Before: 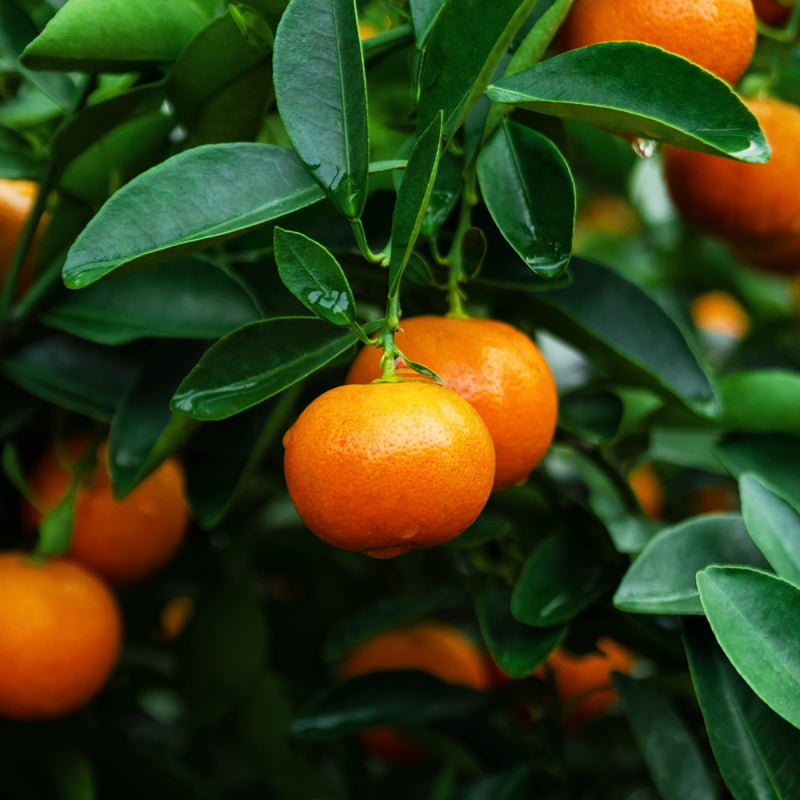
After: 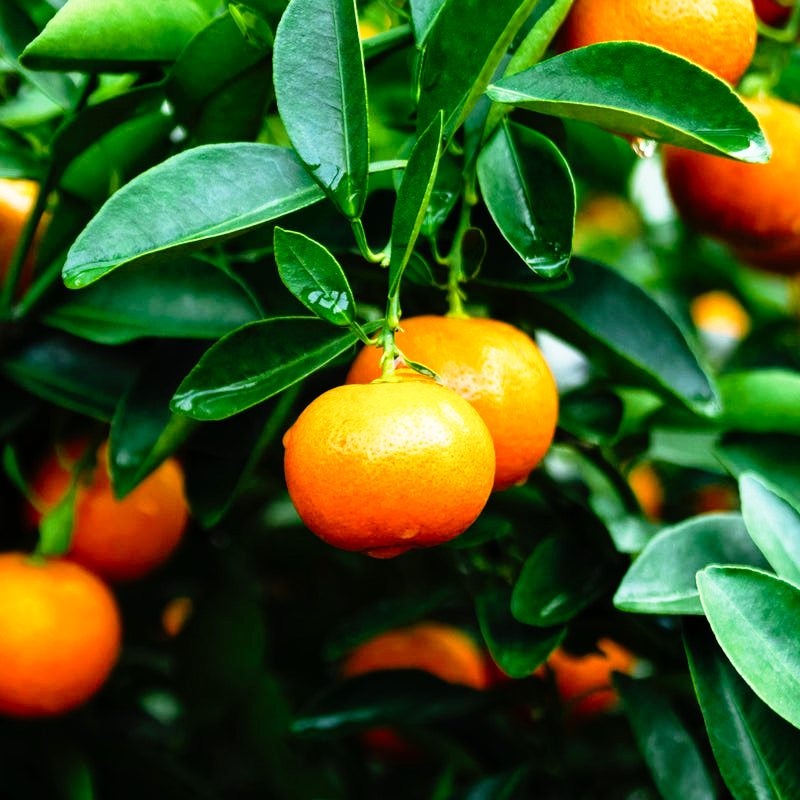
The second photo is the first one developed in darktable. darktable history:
base curve: curves: ch0 [(0, 0) (0.012, 0.01) (0.073, 0.168) (0.31, 0.711) (0.645, 0.957) (1, 1)], preserve colors none
white balance: red 0.967, blue 1.049
